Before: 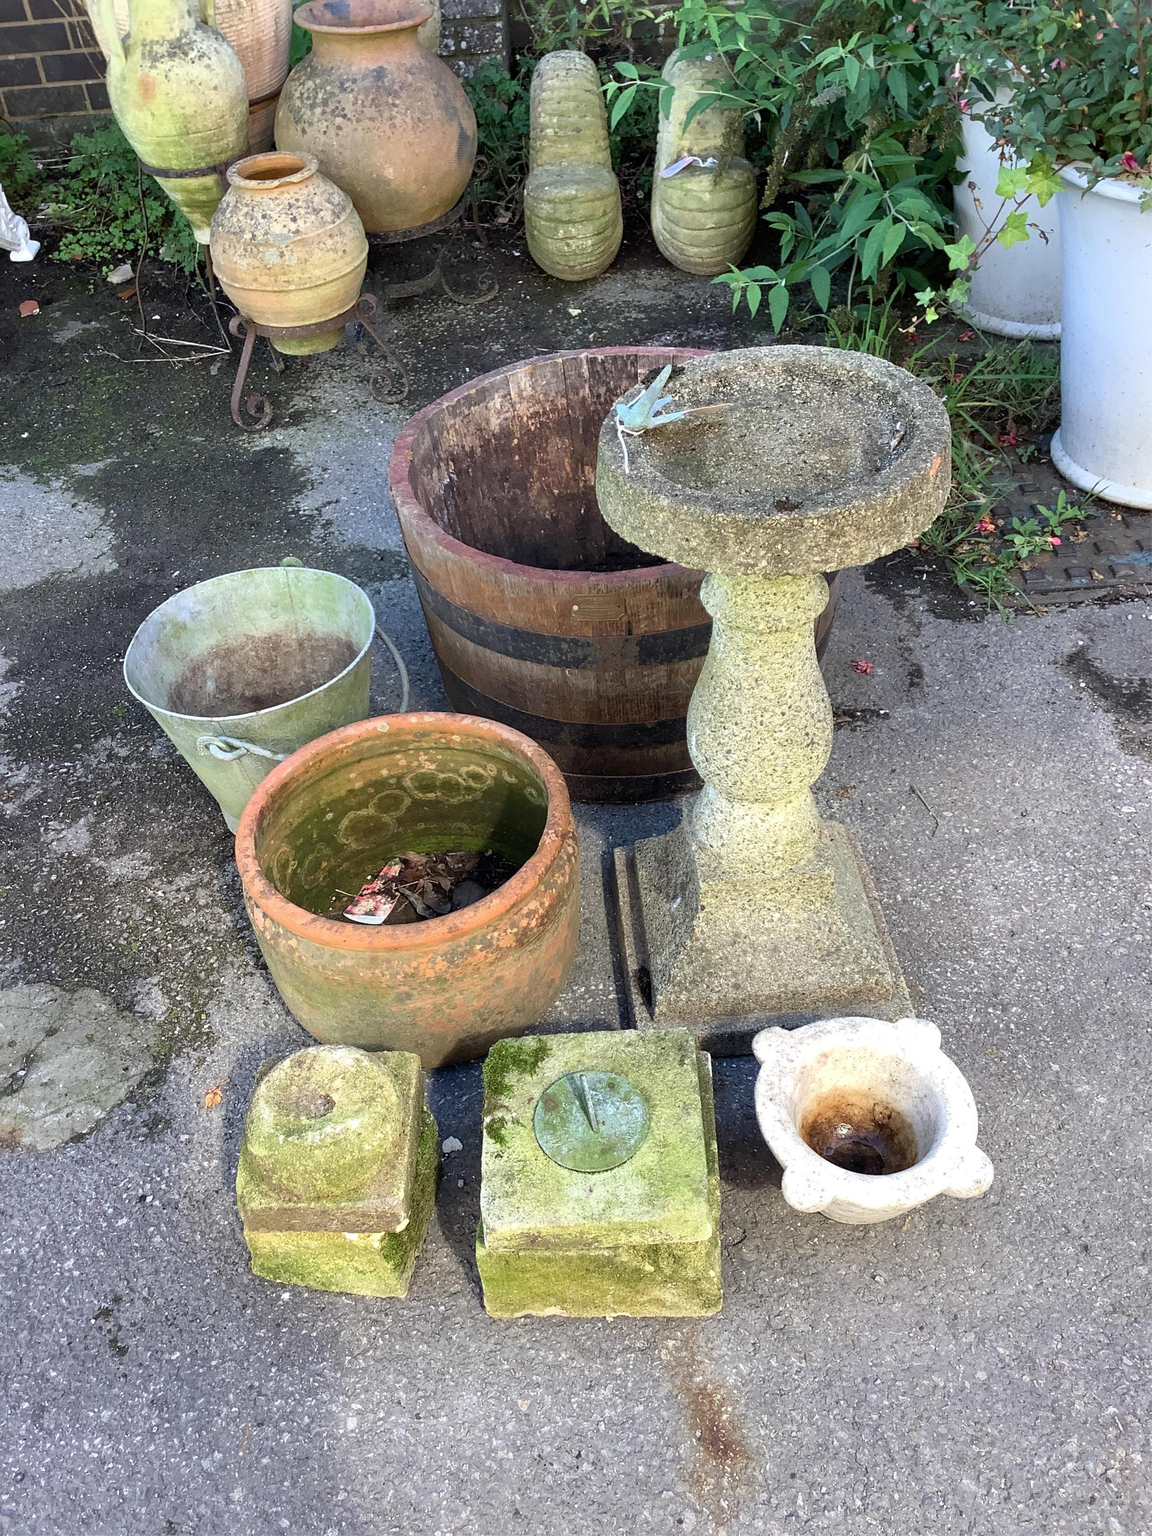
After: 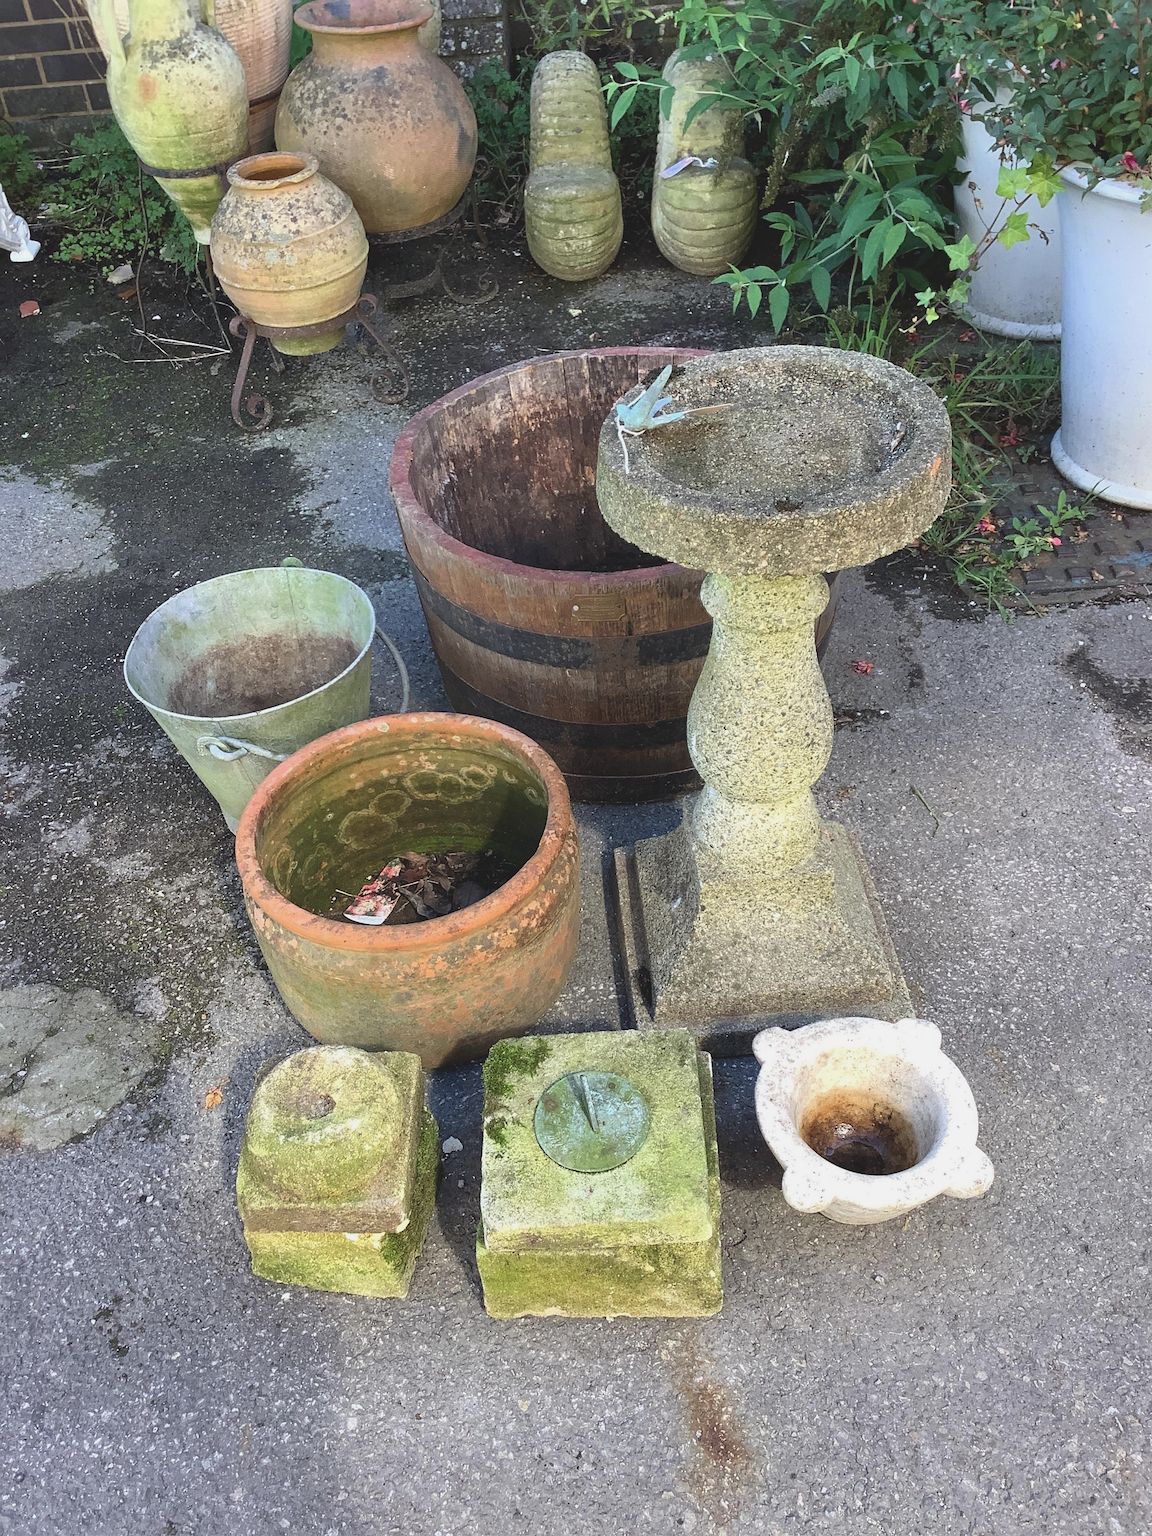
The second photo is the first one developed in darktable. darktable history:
sharpen: radius 0.969, amount 0.604
exposure: black level correction -0.014, exposure -0.193 EV, compensate highlight preservation false
